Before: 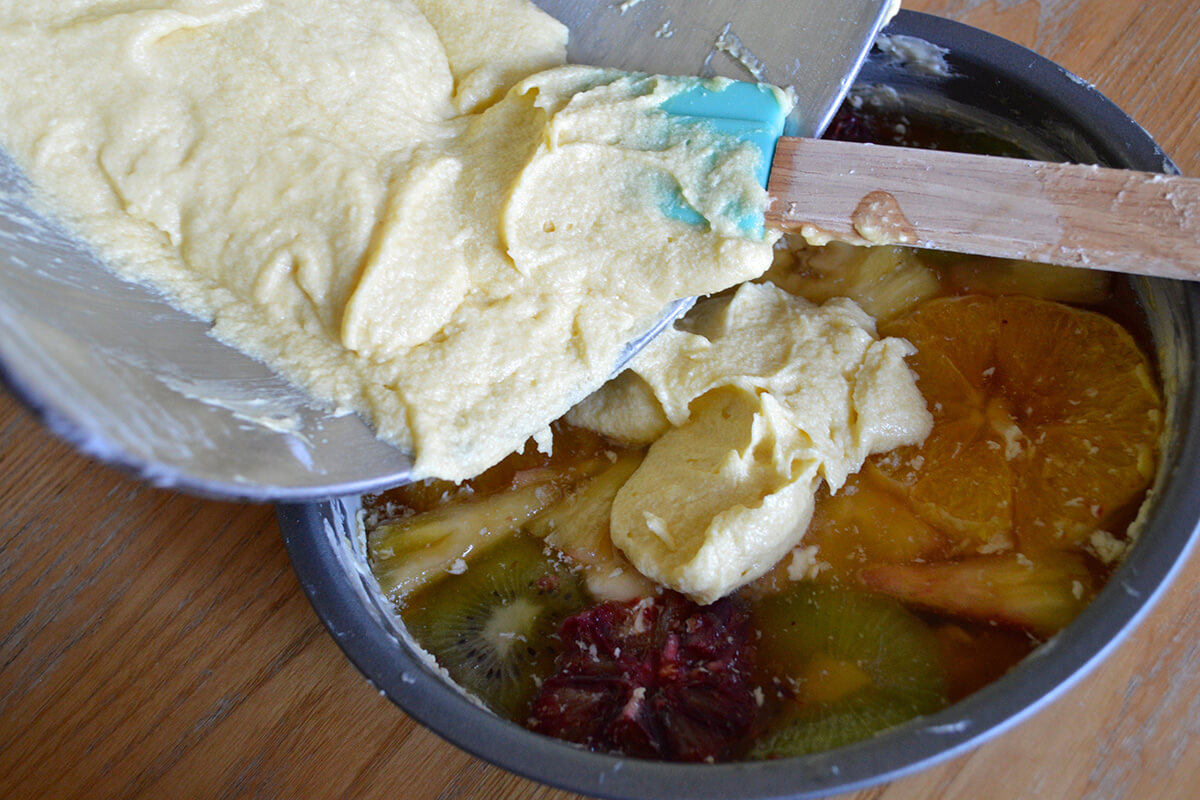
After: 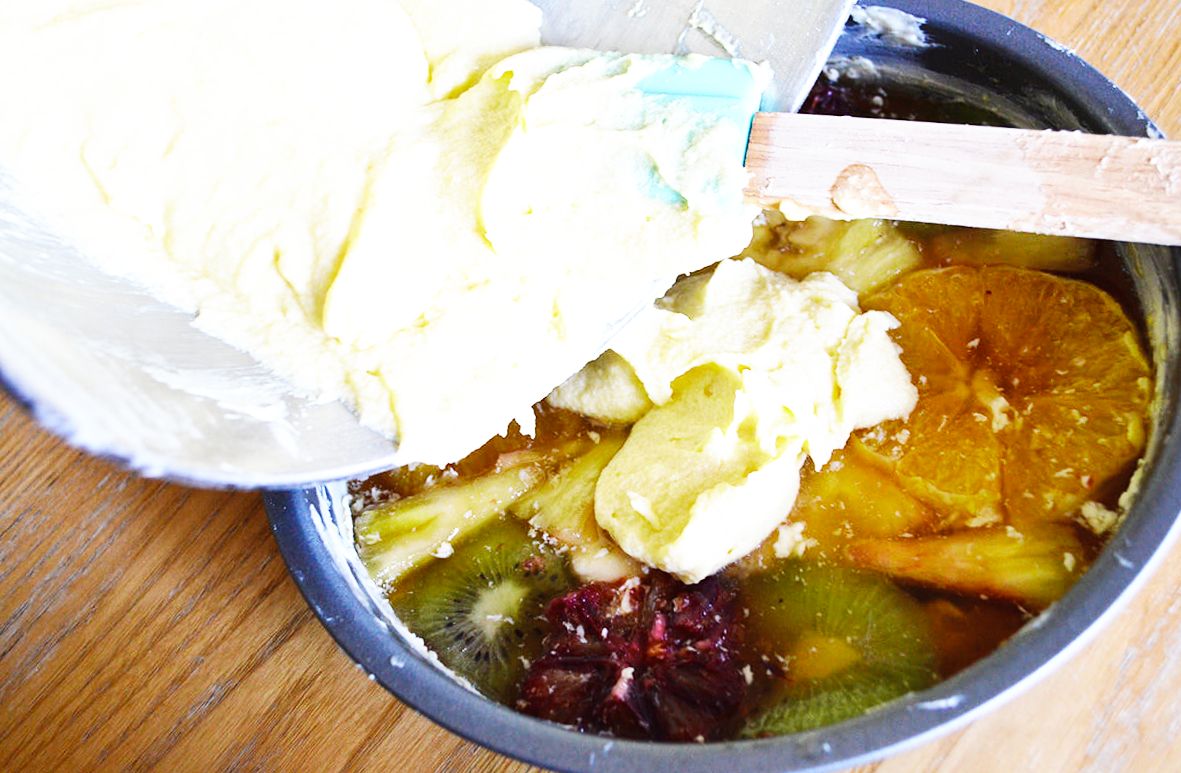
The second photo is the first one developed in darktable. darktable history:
base curve: curves: ch0 [(0, 0) (0.007, 0.004) (0.027, 0.03) (0.046, 0.07) (0.207, 0.54) (0.442, 0.872) (0.673, 0.972) (1, 1)], preserve colors none
exposure: black level correction -0.002, exposure 0.54 EV, compensate highlight preservation false
rotate and perspective: rotation -1.32°, lens shift (horizontal) -0.031, crop left 0.015, crop right 0.985, crop top 0.047, crop bottom 0.982
color zones: curves: ch1 [(0.113, 0.438) (0.75, 0.5)]; ch2 [(0.12, 0.526) (0.75, 0.5)]
